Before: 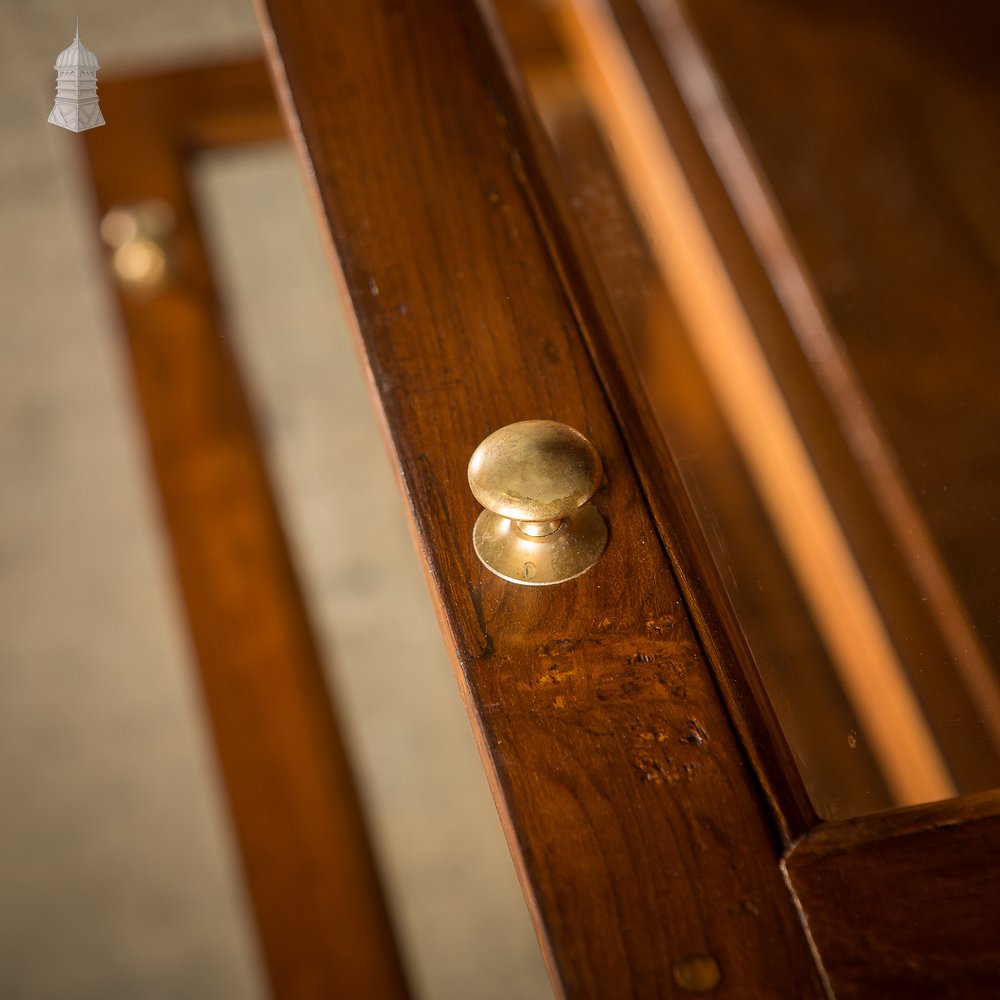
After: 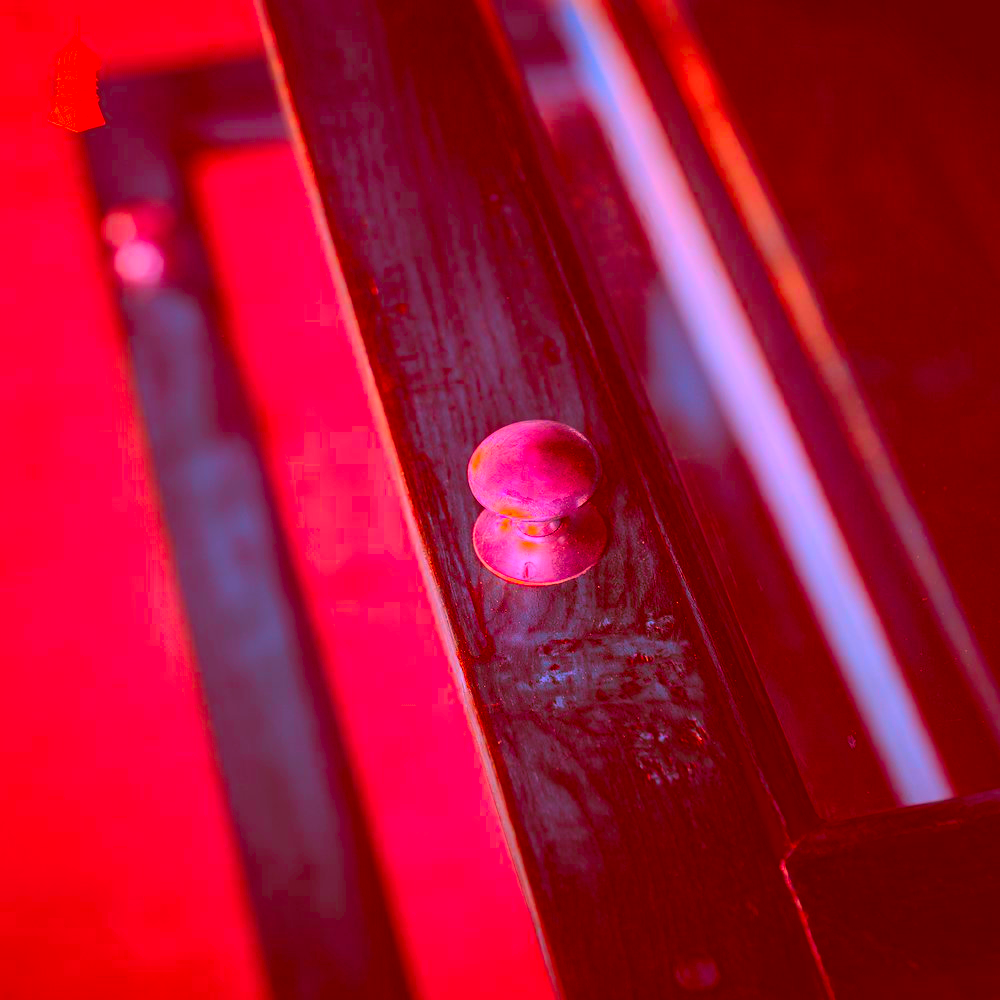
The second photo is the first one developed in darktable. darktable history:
color correction: highlights a* -38.96, highlights b* -39.43, shadows a* -39.74, shadows b* -39.29, saturation -2.97
